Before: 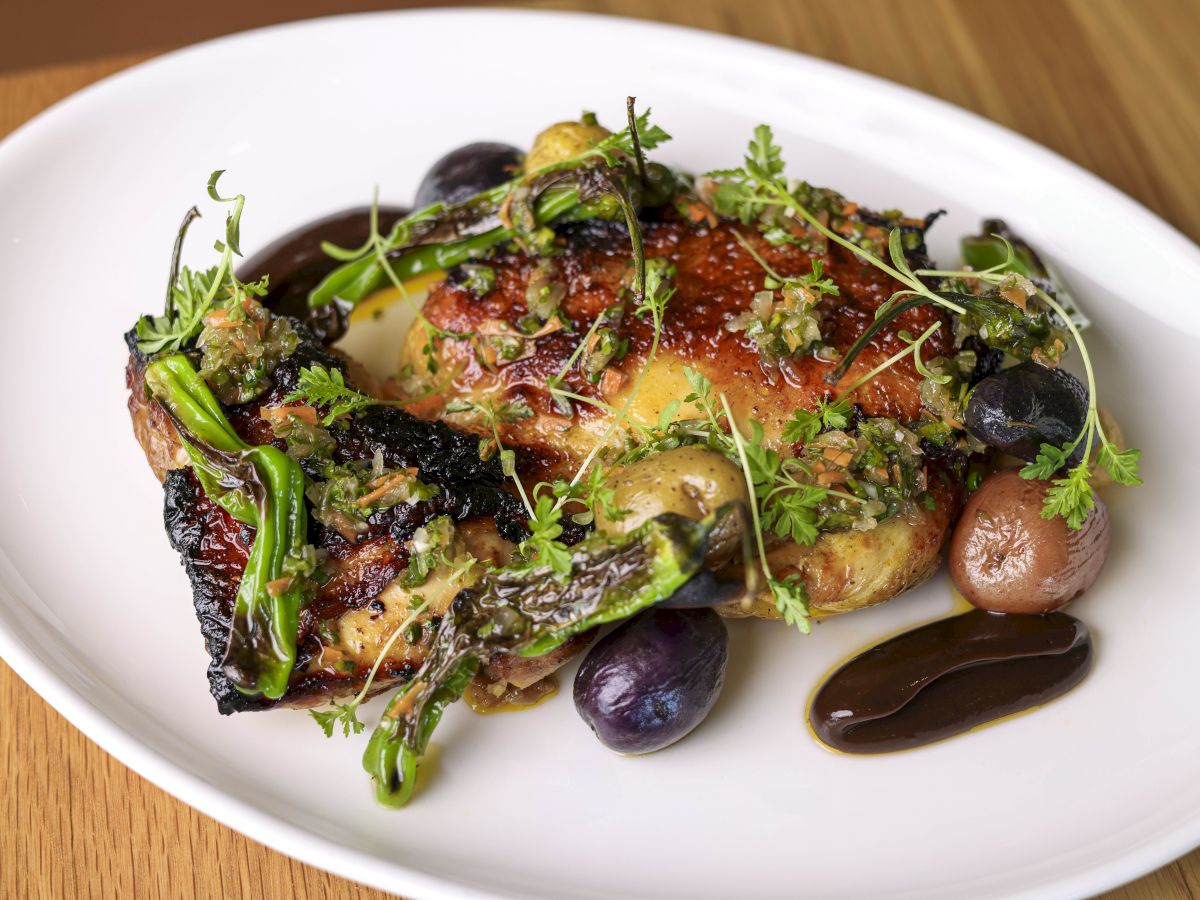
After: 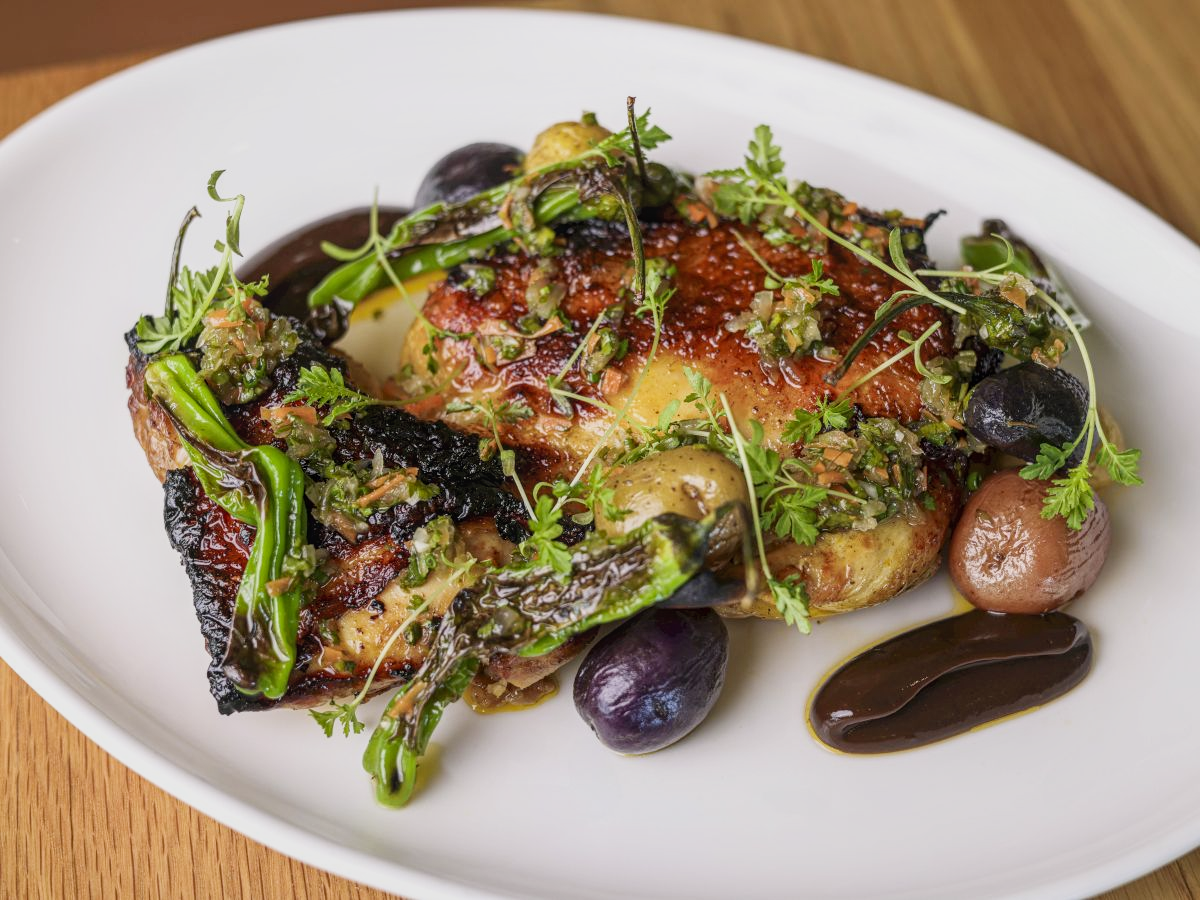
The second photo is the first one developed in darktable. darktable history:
contrast equalizer: y [[0.439, 0.44, 0.442, 0.457, 0.493, 0.498], [0.5 ×6], [0.5 ×6], [0 ×6], [0 ×6]], mix 0.59
local contrast: on, module defaults
sigmoid: contrast 1.22, skew 0.65
